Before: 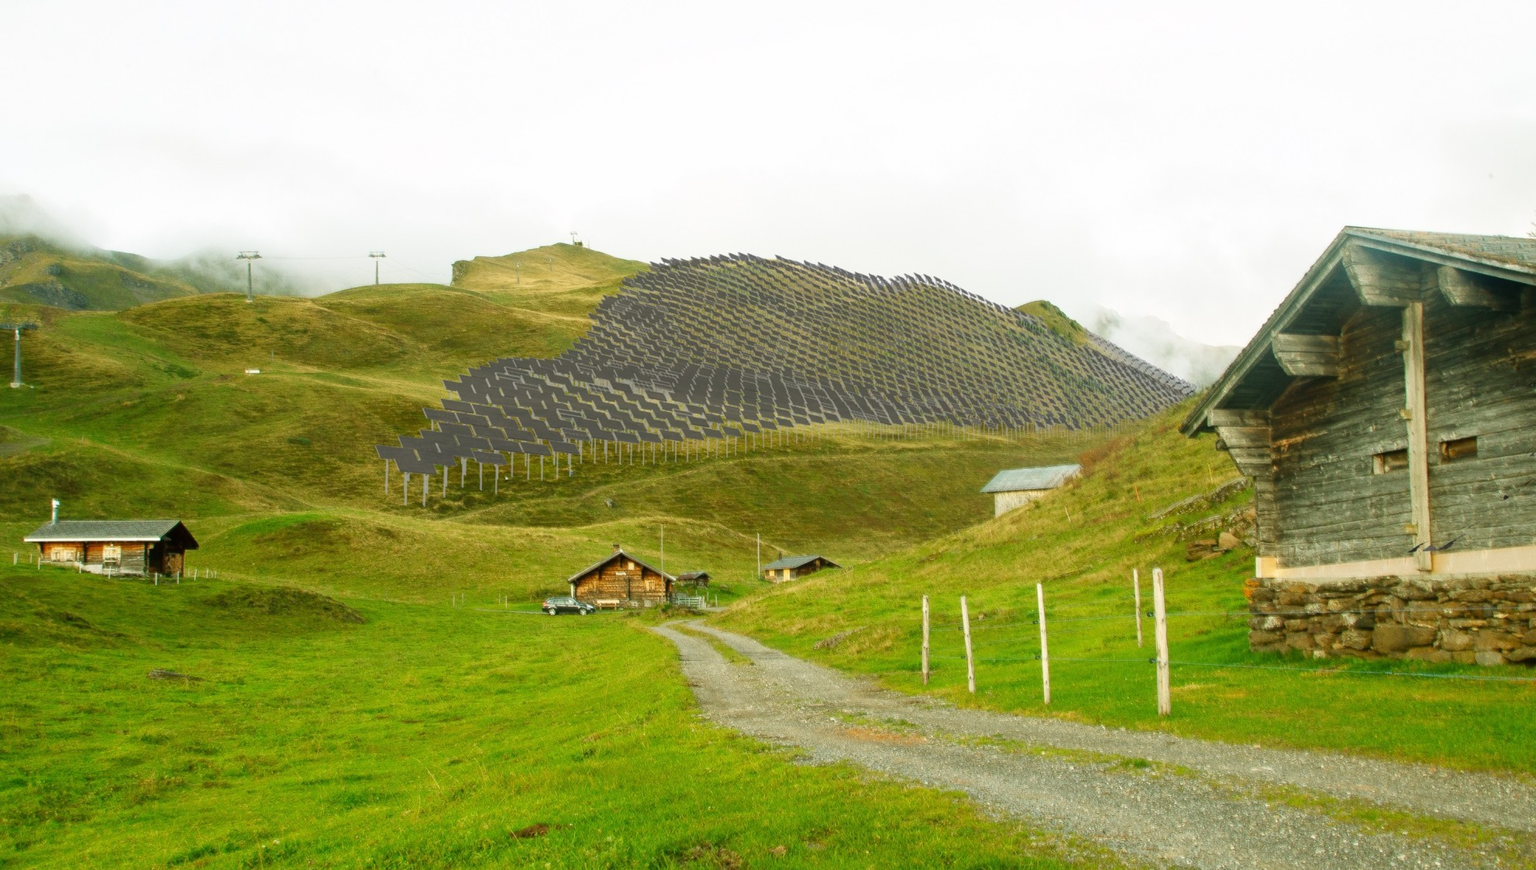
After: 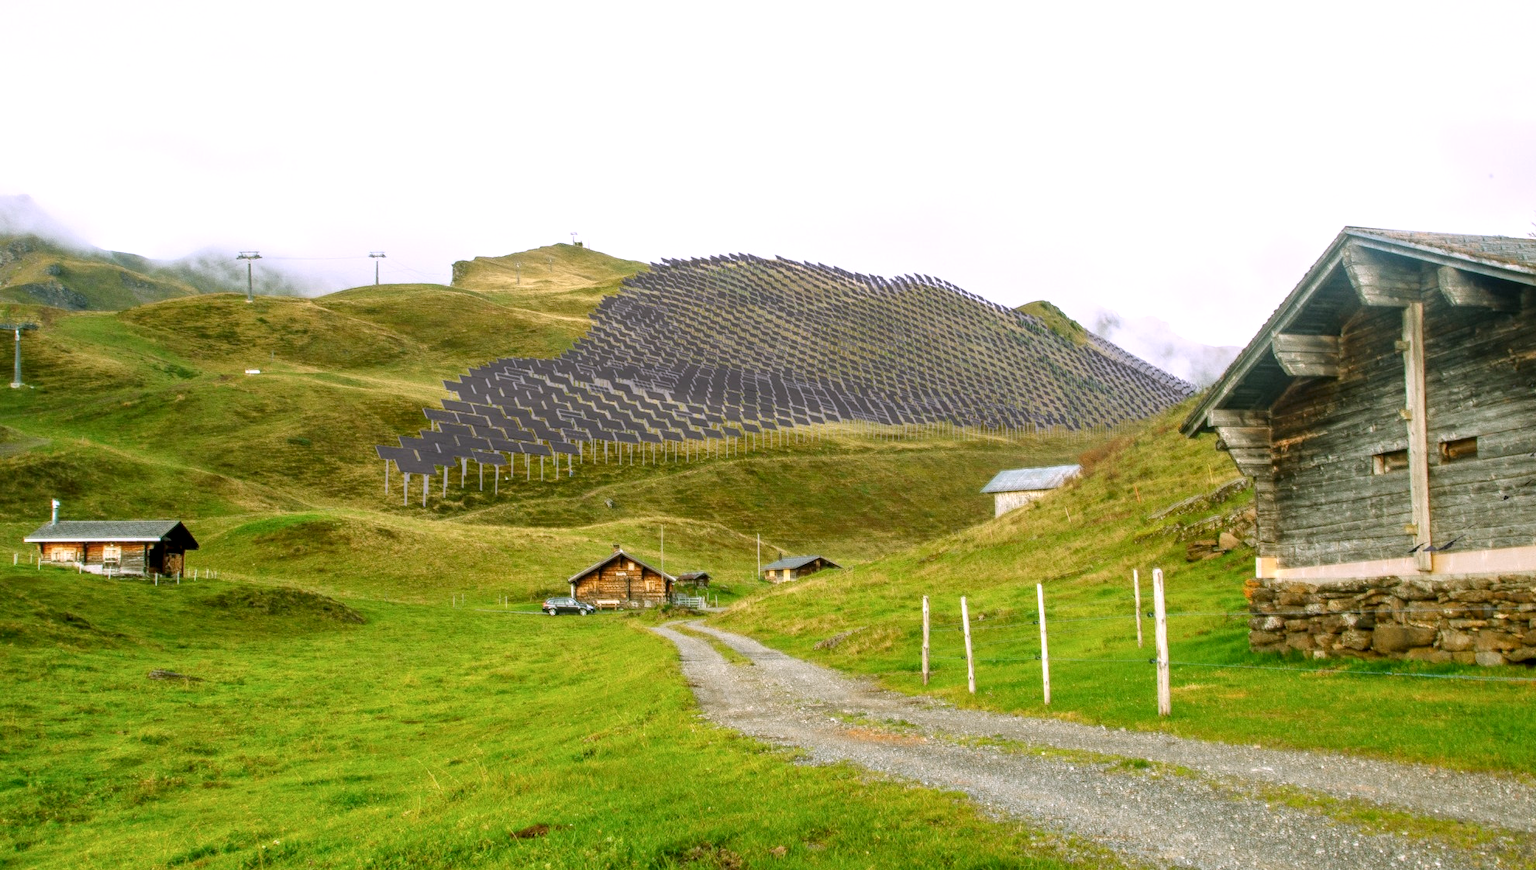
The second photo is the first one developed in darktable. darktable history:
white balance: red 1.042, blue 1.17
local contrast: highlights 61%, detail 143%, midtone range 0.428
tone equalizer: -8 EV -1.84 EV, -7 EV -1.16 EV, -6 EV -1.62 EV, smoothing diameter 25%, edges refinement/feathering 10, preserve details guided filter
